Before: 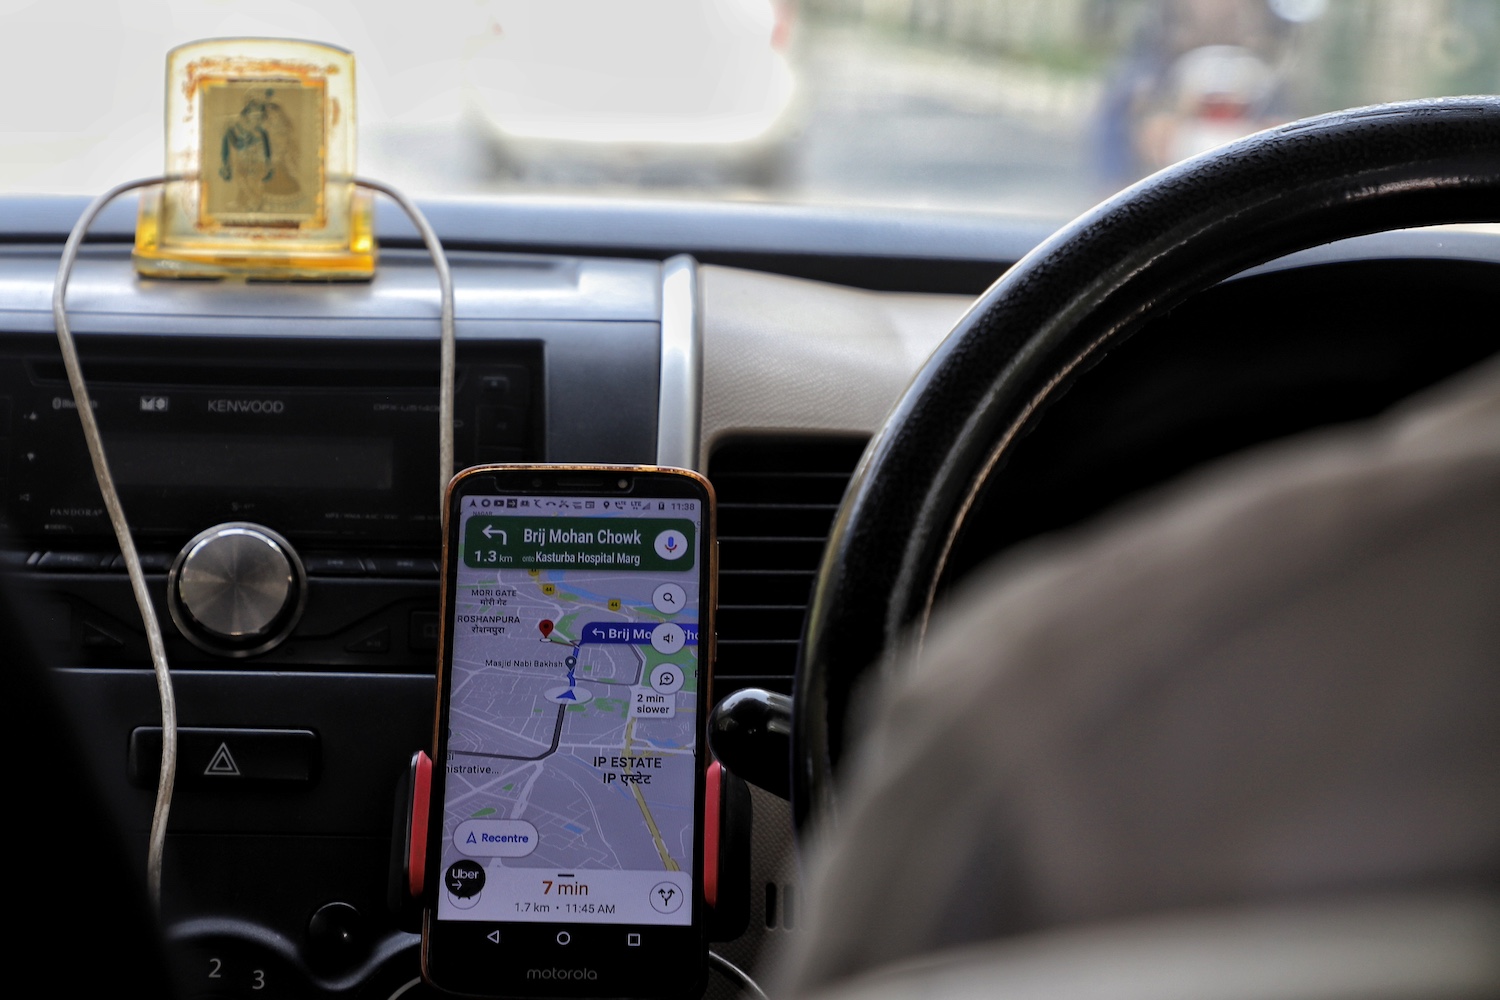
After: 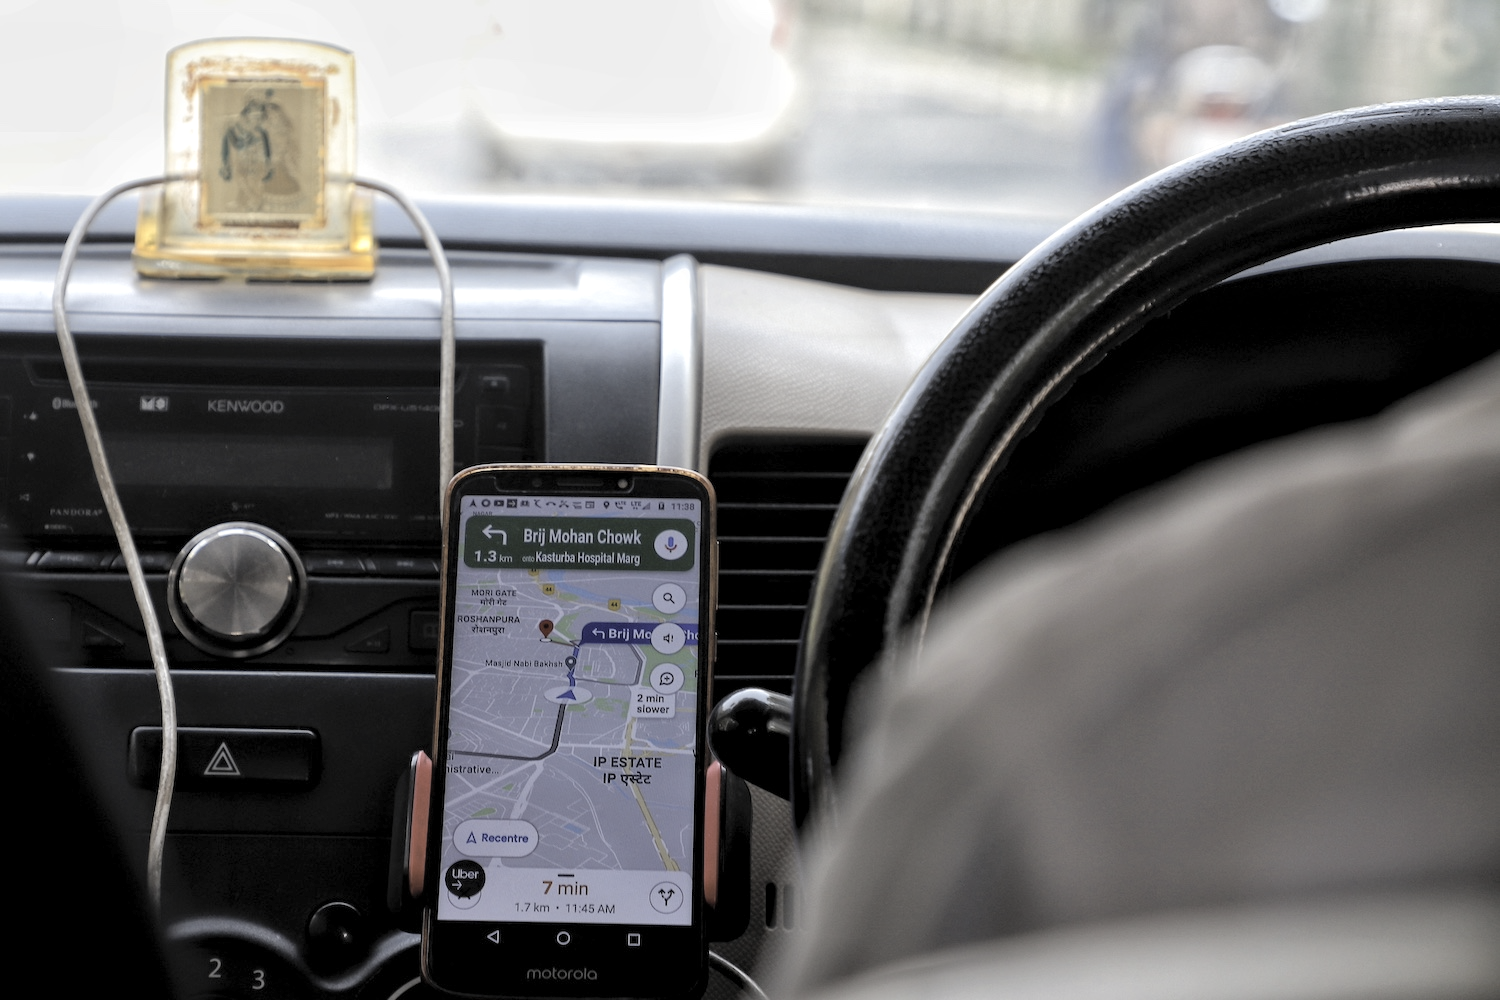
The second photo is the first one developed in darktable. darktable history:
exposure: exposure 0.127 EV, compensate highlight preservation false
color contrast: green-magenta contrast 0.8, blue-yellow contrast 1.1, unbound 0
contrast brightness saturation: brightness 0.18, saturation -0.5
local contrast: highlights 100%, shadows 100%, detail 120%, midtone range 0.2
